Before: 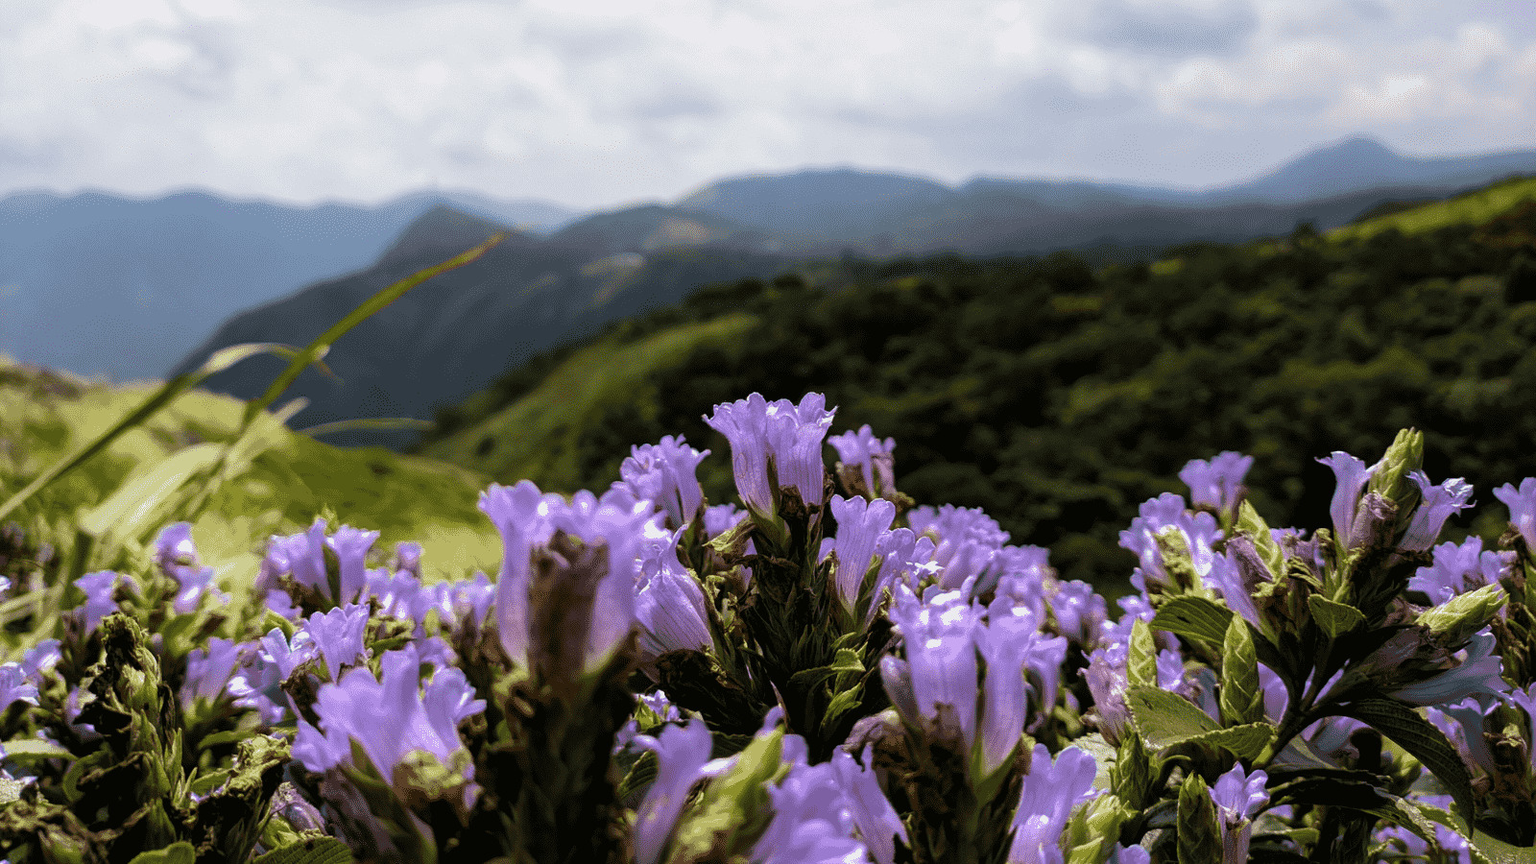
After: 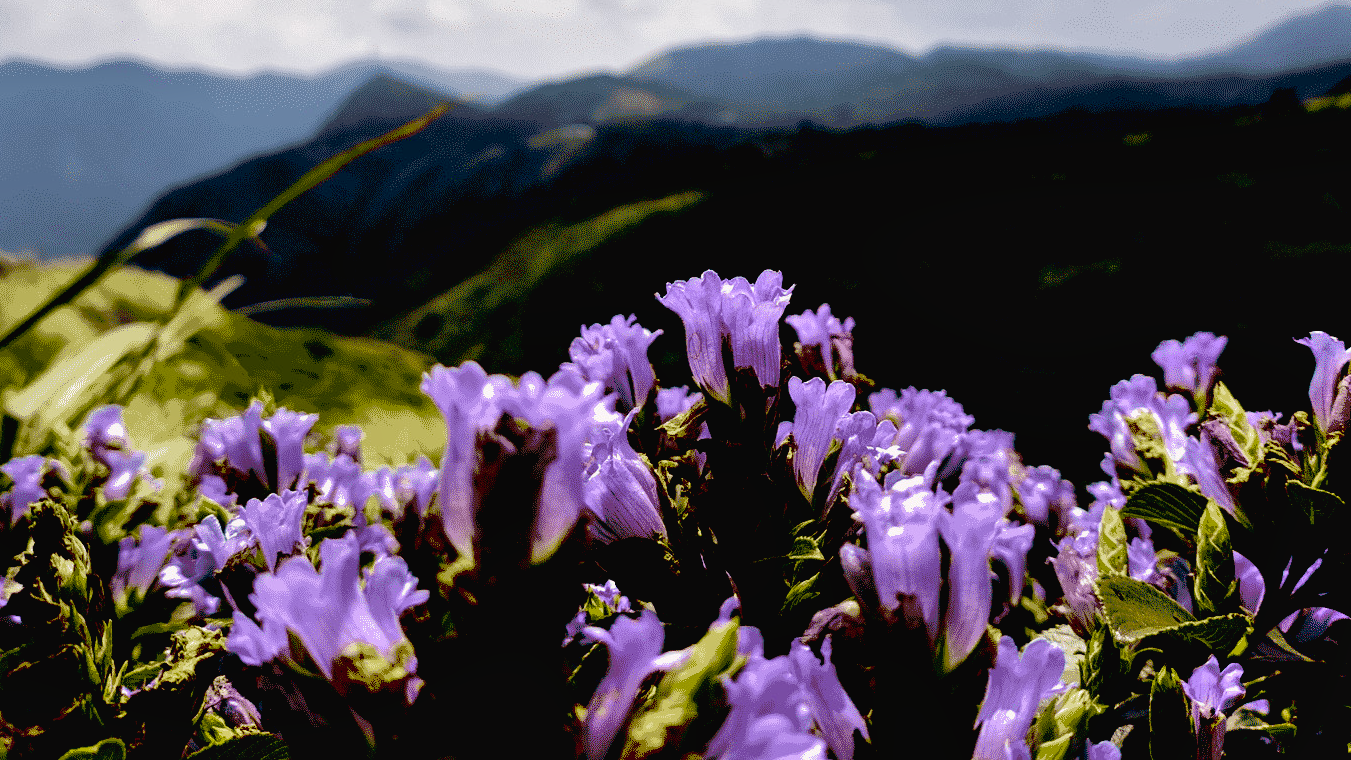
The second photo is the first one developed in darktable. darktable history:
color balance rgb: shadows lift › chroma 1%, shadows lift › hue 28.8°, power › hue 60°, highlights gain › chroma 1%, highlights gain › hue 60°, global offset › luminance 0.25%, perceptual saturation grading › highlights -20%, perceptual saturation grading › shadows 20%, perceptual brilliance grading › highlights 5%, perceptual brilliance grading › shadows -10%, global vibrance 19.67%
crop and rotate: left 4.842%, top 15.51%, right 10.668%
tone equalizer: on, module defaults
exposure: black level correction 0.056, compensate highlight preservation false
shadows and highlights: shadows 43.71, white point adjustment -1.46, soften with gaussian
contrast brightness saturation: saturation -0.04
